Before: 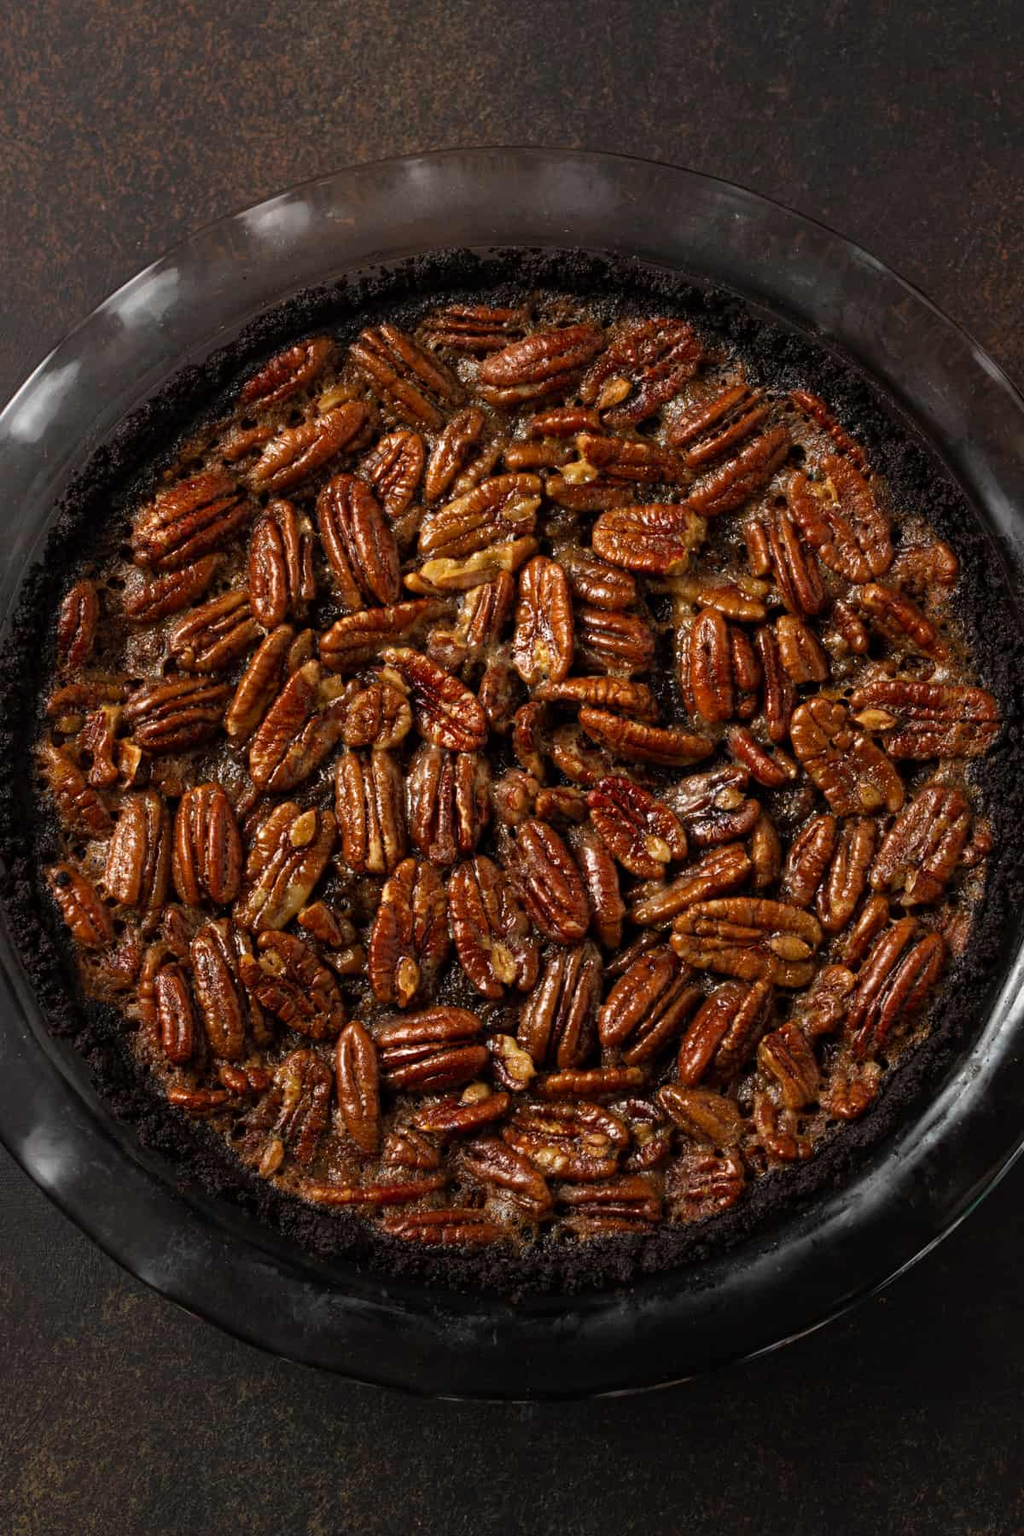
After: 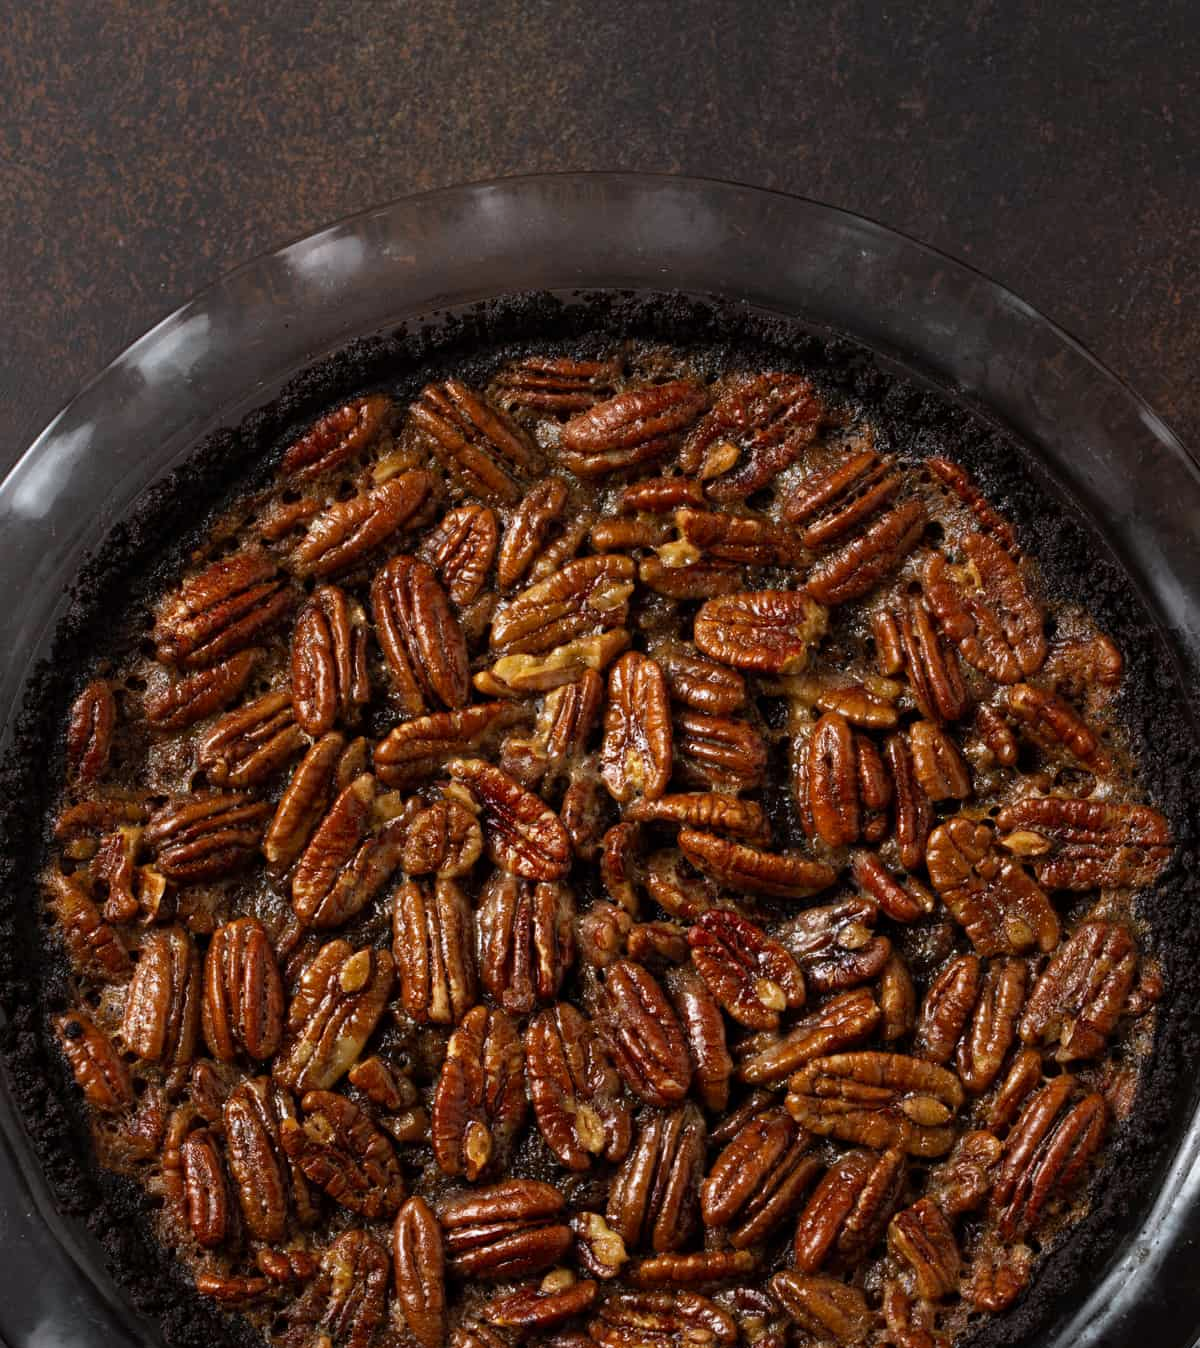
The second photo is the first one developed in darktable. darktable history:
white balance: red 0.976, blue 1.04
crop: bottom 24.967%
